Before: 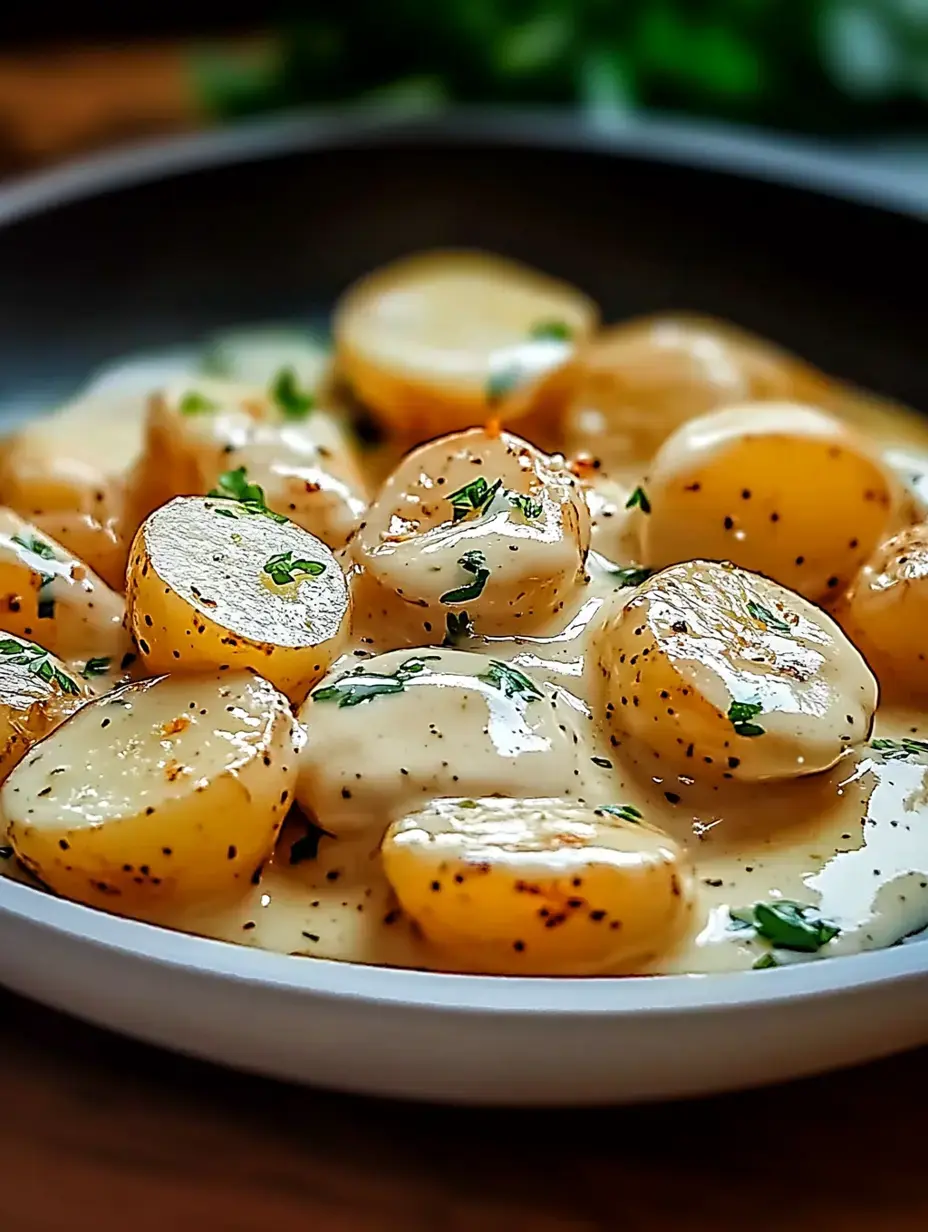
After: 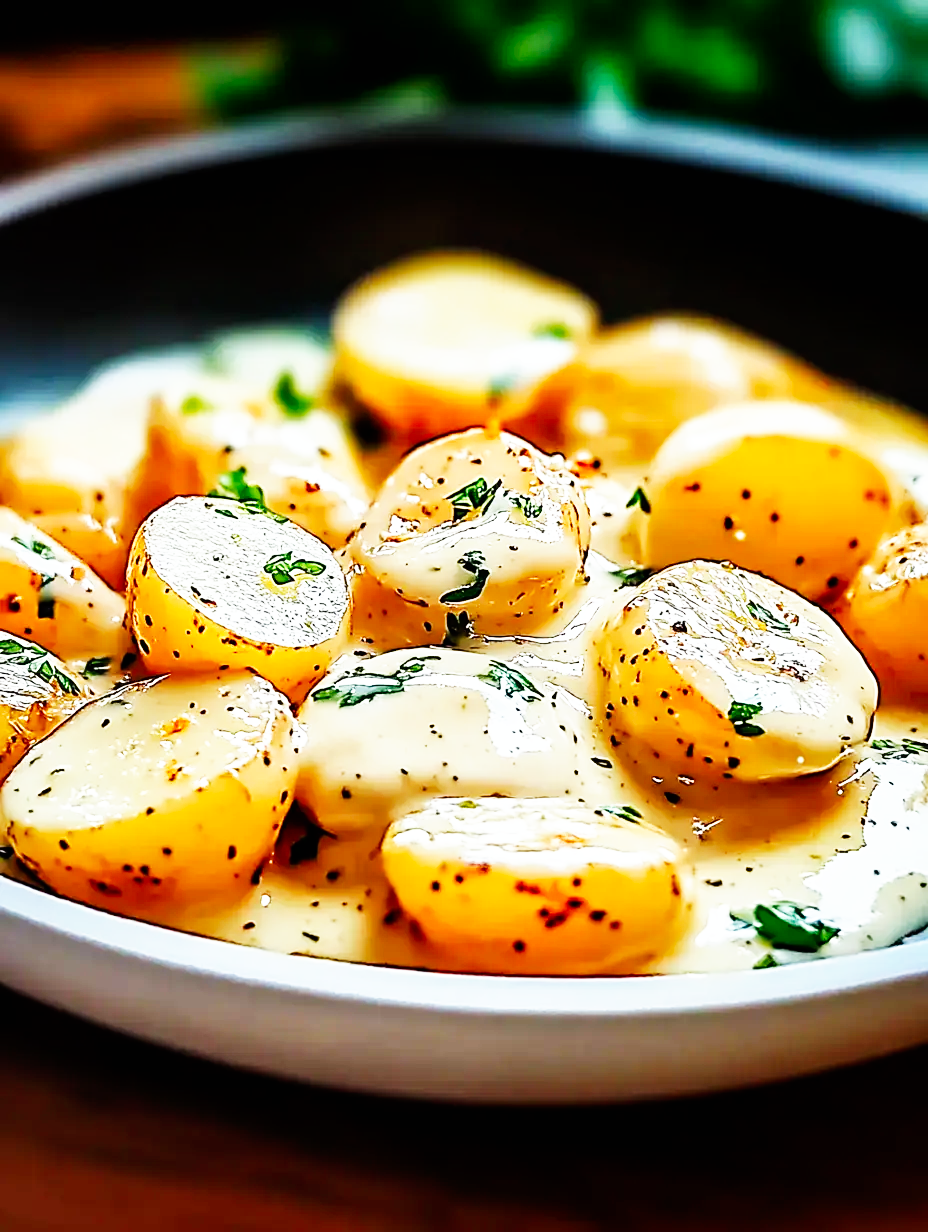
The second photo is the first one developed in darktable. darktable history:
base curve: curves: ch0 [(0, 0) (0.007, 0.004) (0.027, 0.03) (0.046, 0.07) (0.207, 0.54) (0.442, 0.872) (0.673, 0.972) (1, 1)], preserve colors none
color correction: highlights a* -0.163, highlights b* -0.1
exposure: black level correction 0.001, compensate exposure bias true, compensate highlight preservation false
tone equalizer: on, module defaults
